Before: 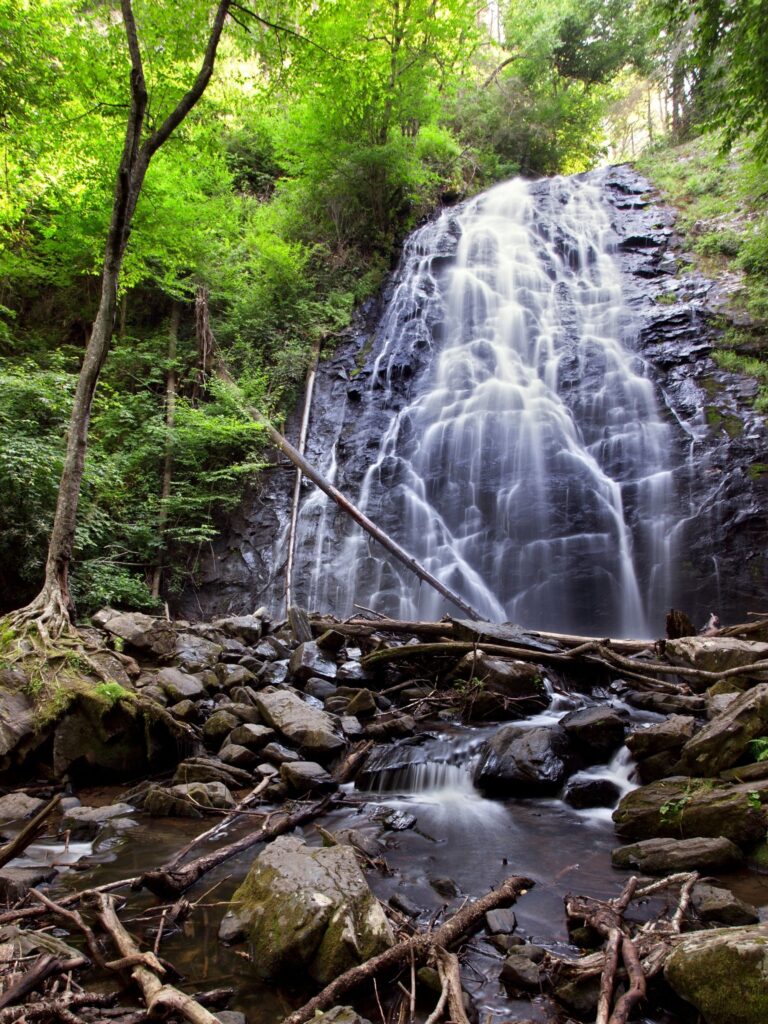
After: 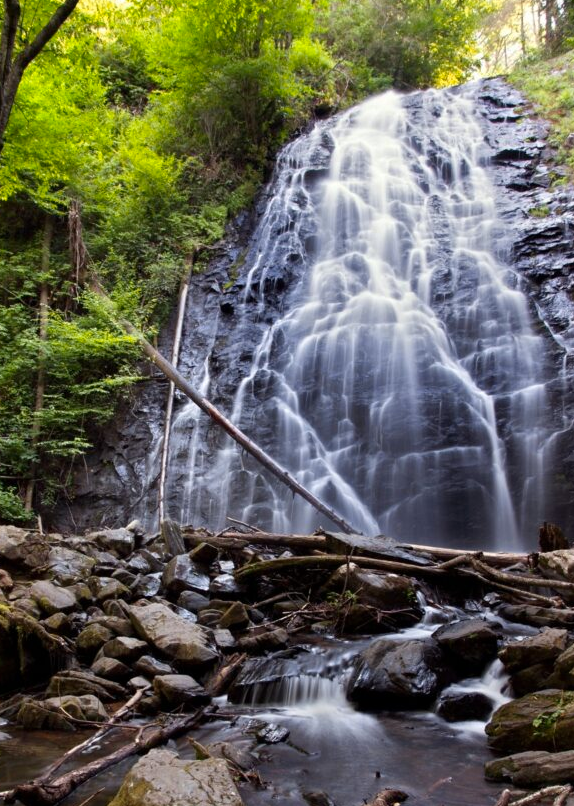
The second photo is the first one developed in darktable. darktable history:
crop: left 16.608%, top 8.532%, right 8.581%, bottom 12.686%
color zones: curves: ch1 [(0.235, 0.558) (0.75, 0.5)]; ch2 [(0.25, 0.462) (0.749, 0.457)]
